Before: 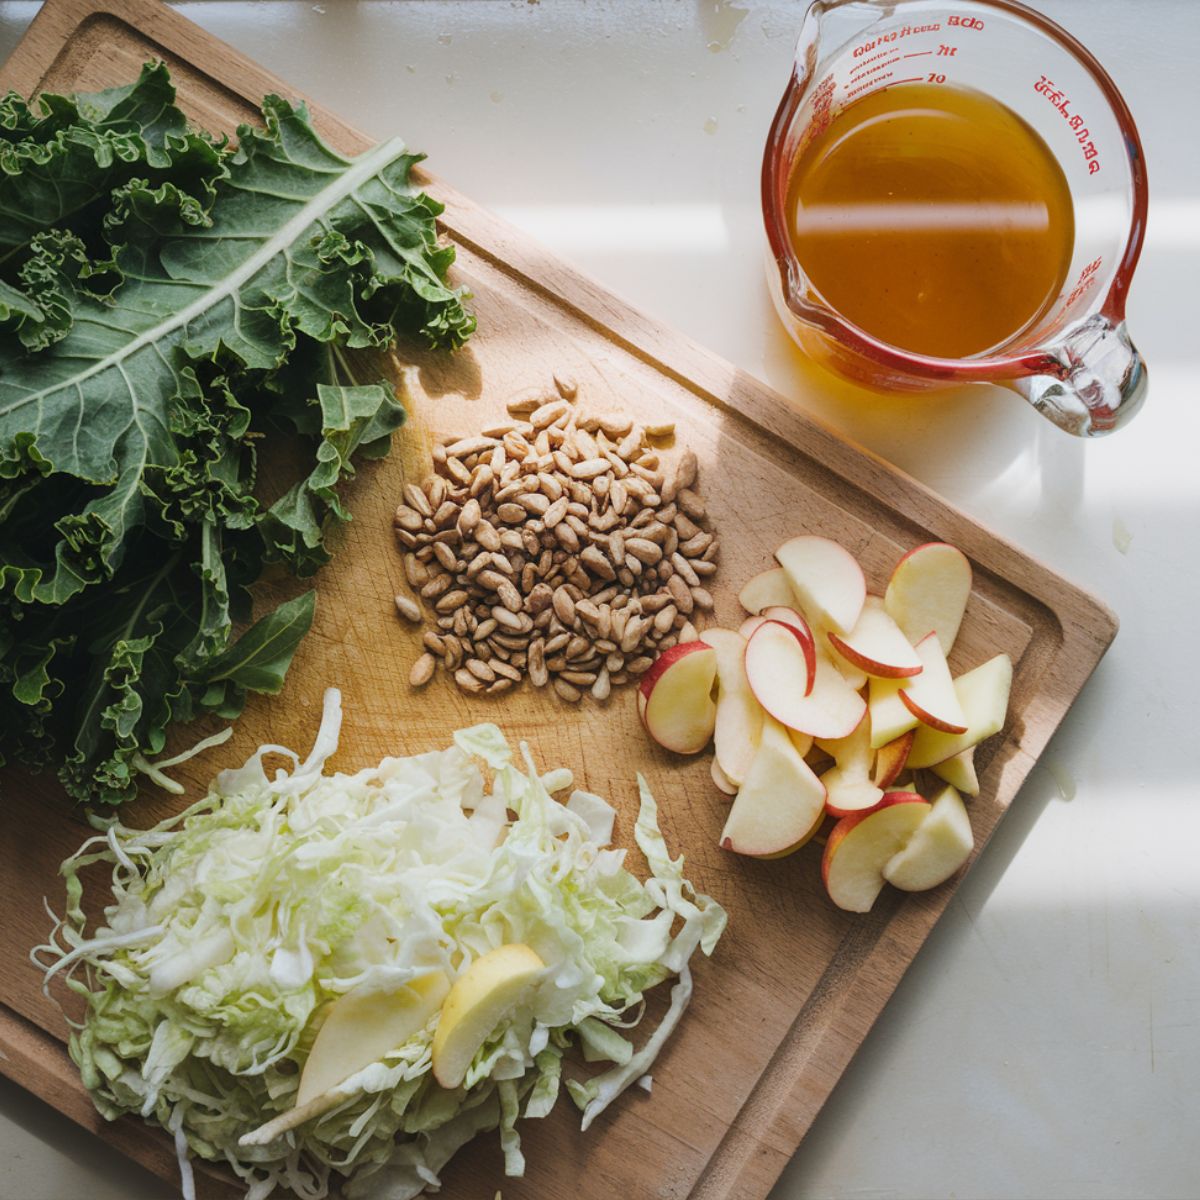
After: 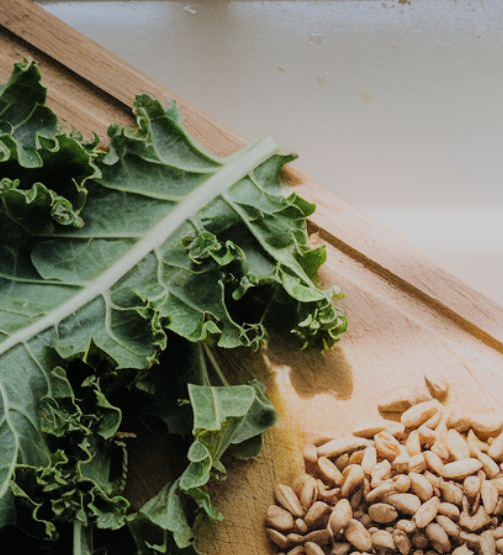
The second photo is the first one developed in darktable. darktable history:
filmic rgb: black relative exposure -7.65 EV, white relative exposure 4.56 EV, hardness 3.61, color science v6 (2022)
crop and rotate: left 10.817%, top 0.062%, right 47.194%, bottom 53.626%
